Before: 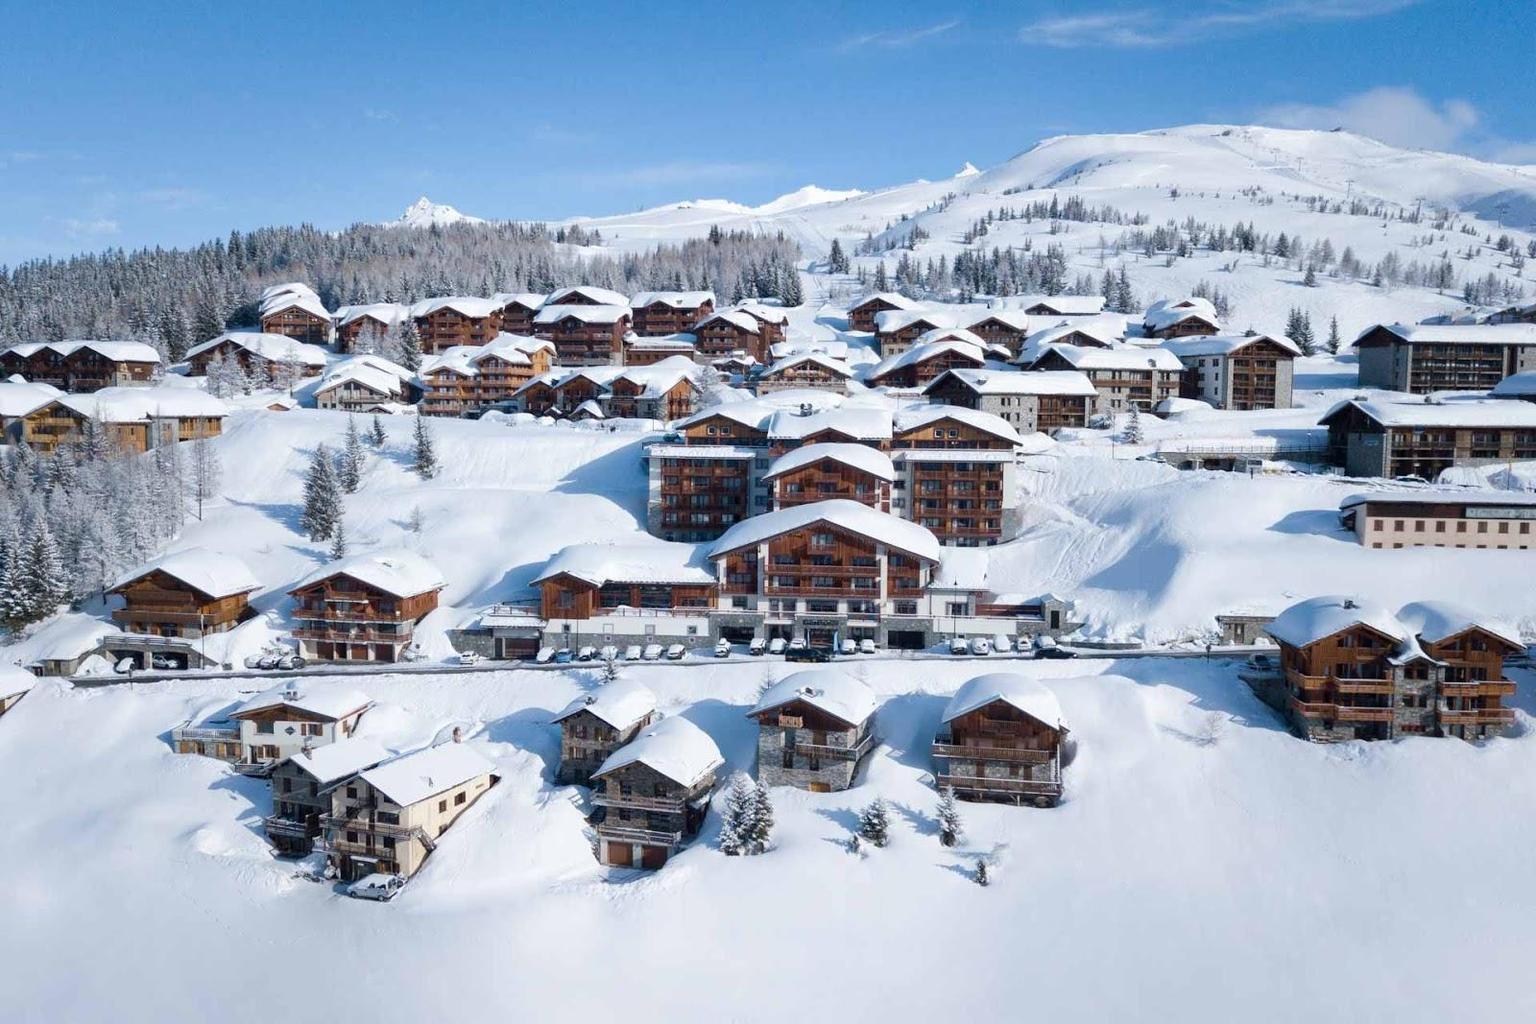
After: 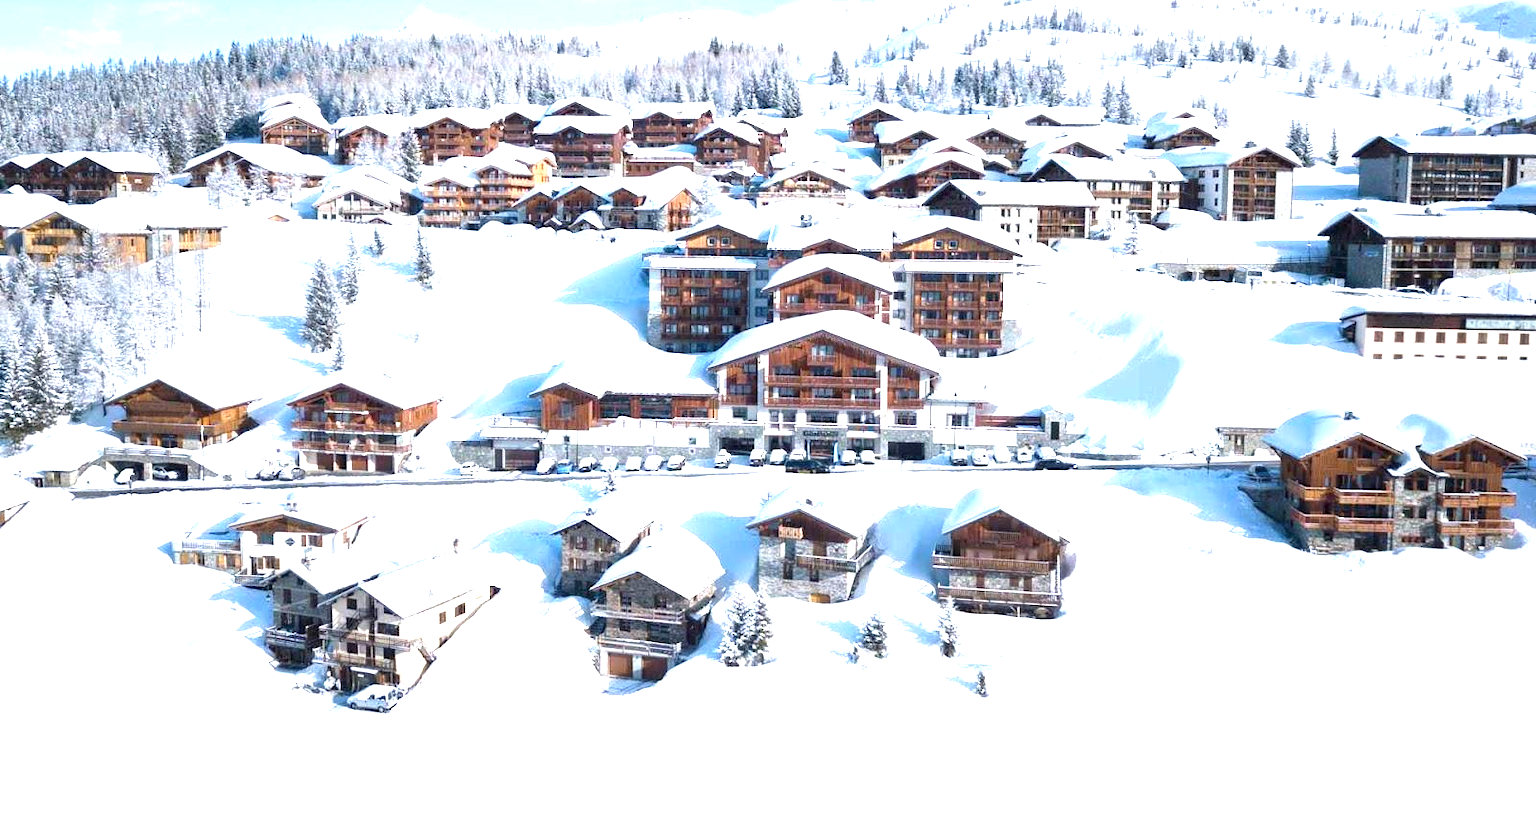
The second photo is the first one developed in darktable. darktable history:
exposure: black level correction 0, exposure 1.5 EV, compensate exposure bias true, compensate highlight preservation false
crop and rotate: top 18.507%
